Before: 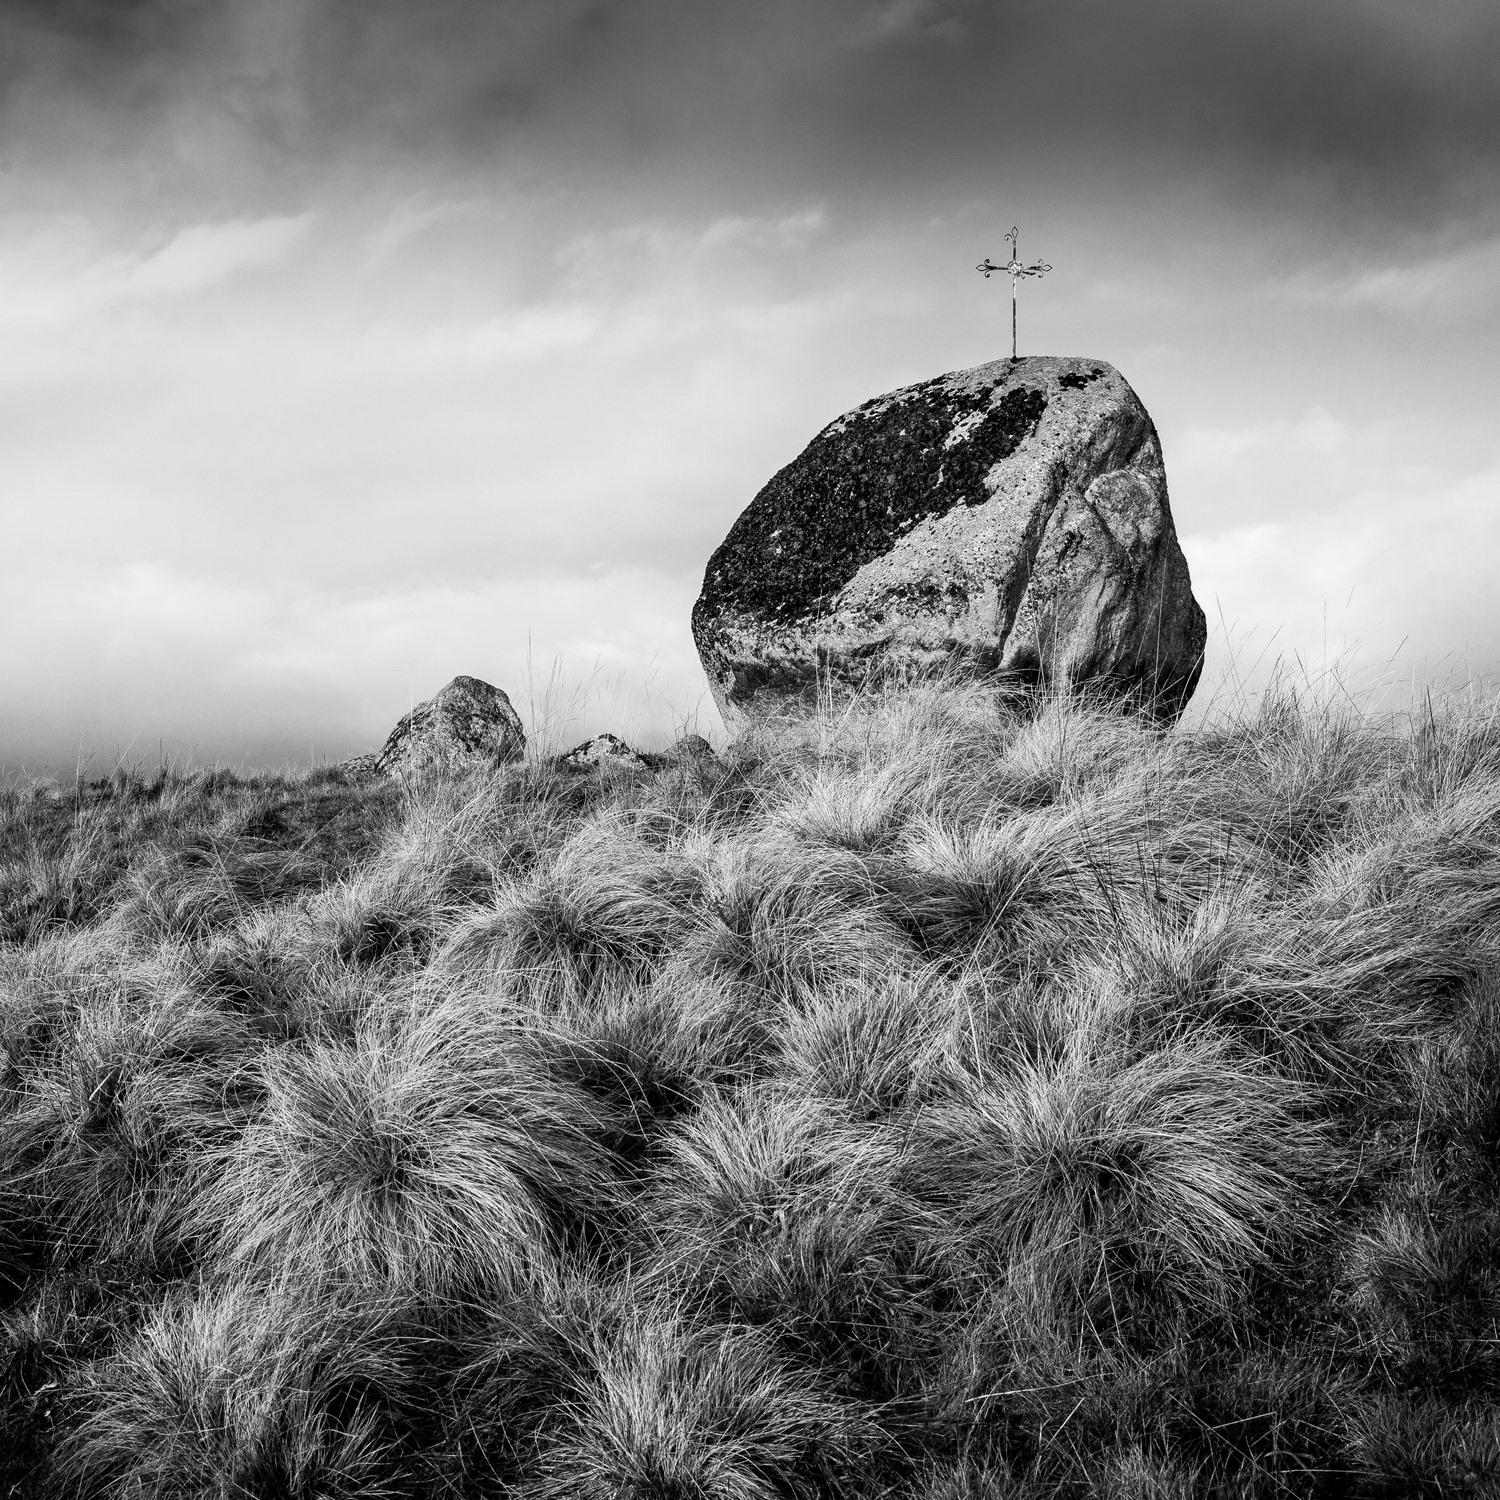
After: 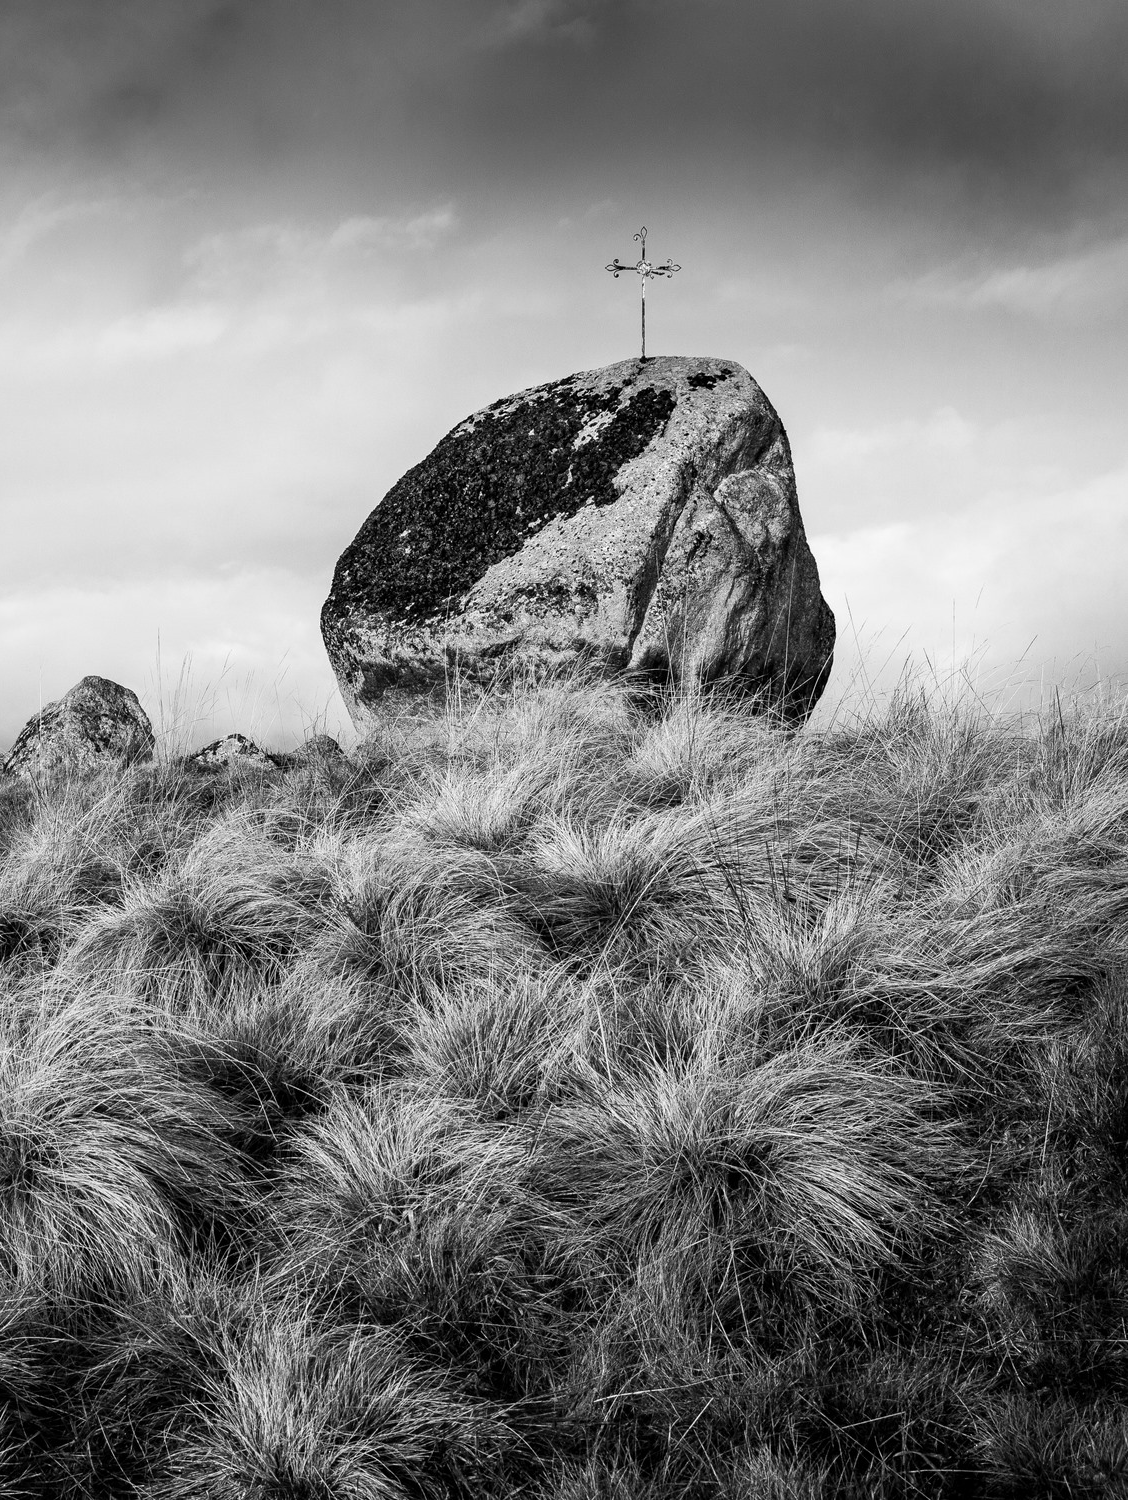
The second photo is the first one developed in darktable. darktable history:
crop and rotate: left 24.765%
color correction: highlights b* 0.031, saturation 1.85
